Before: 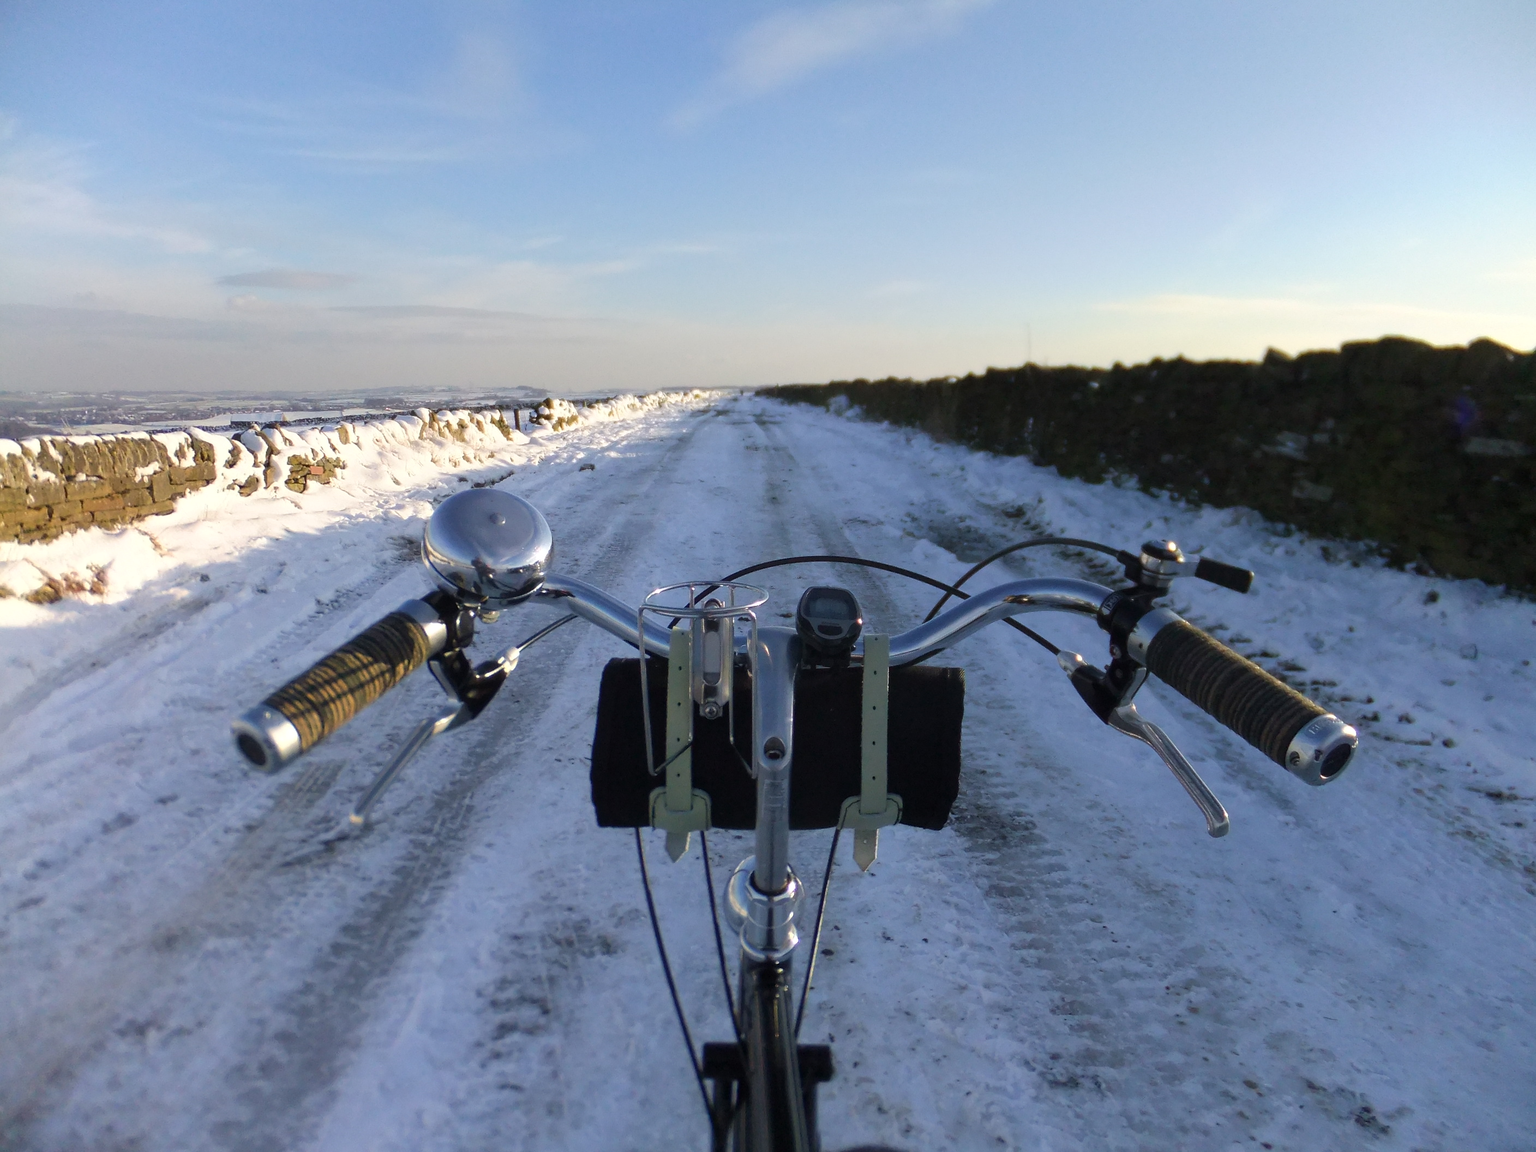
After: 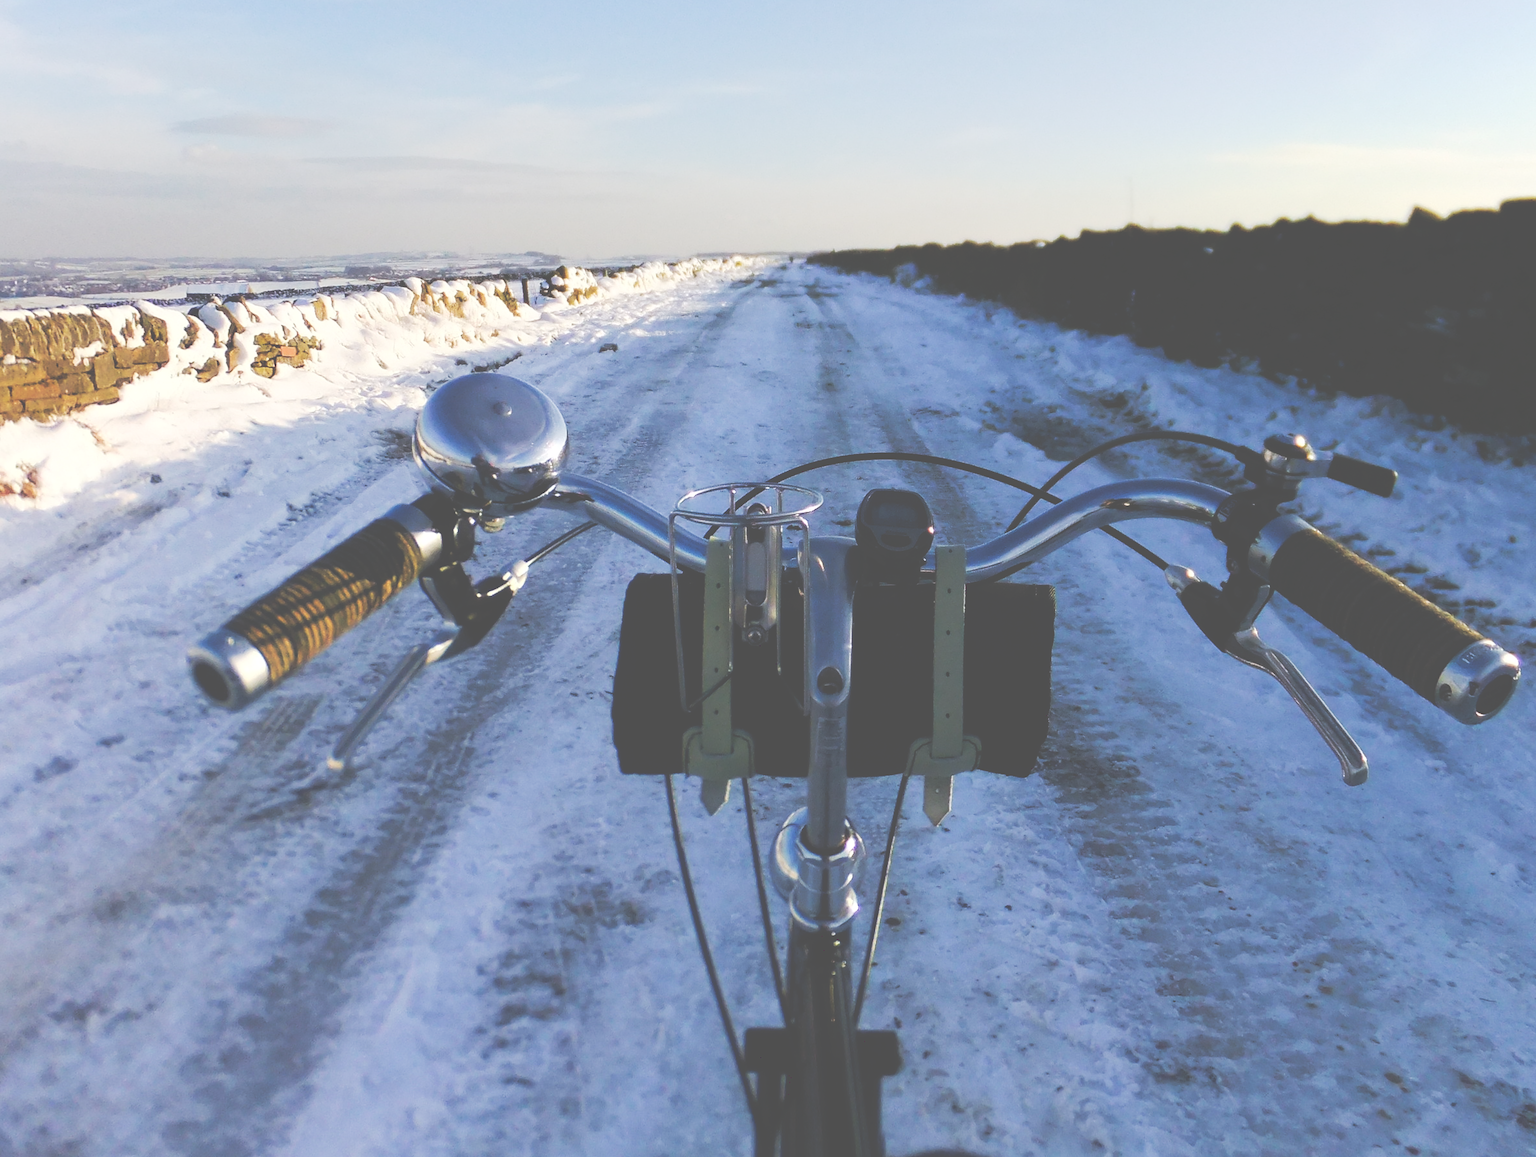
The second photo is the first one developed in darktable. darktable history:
tone curve: curves: ch0 [(0, 0) (0.003, 0.334) (0.011, 0.338) (0.025, 0.338) (0.044, 0.338) (0.069, 0.339) (0.1, 0.342) (0.136, 0.343) (0.177, 0.349) (0.224, 0.36) (0.277, 0.385) (0.335, 0.42) (0.399, 0.465) (0.468, 0.535) (0.543, 0.632) (0.623, 0.73) (0.709, 0.814) (0.801, 0.879) (0.898, 0.935) (1, 1)], preserve colors none
crop and rotate: left 4.789%, top 15.067%, right 10.68%
